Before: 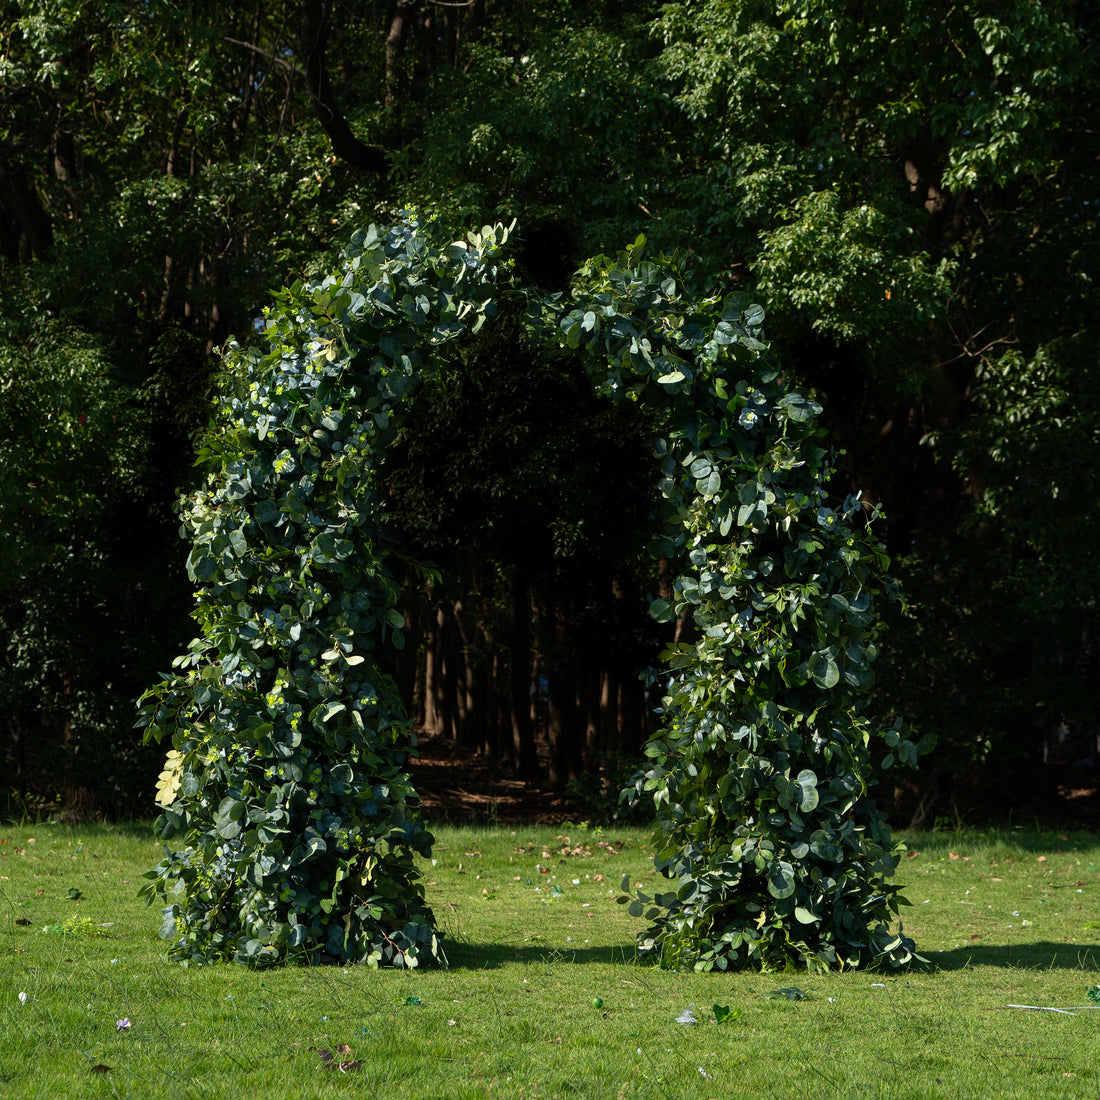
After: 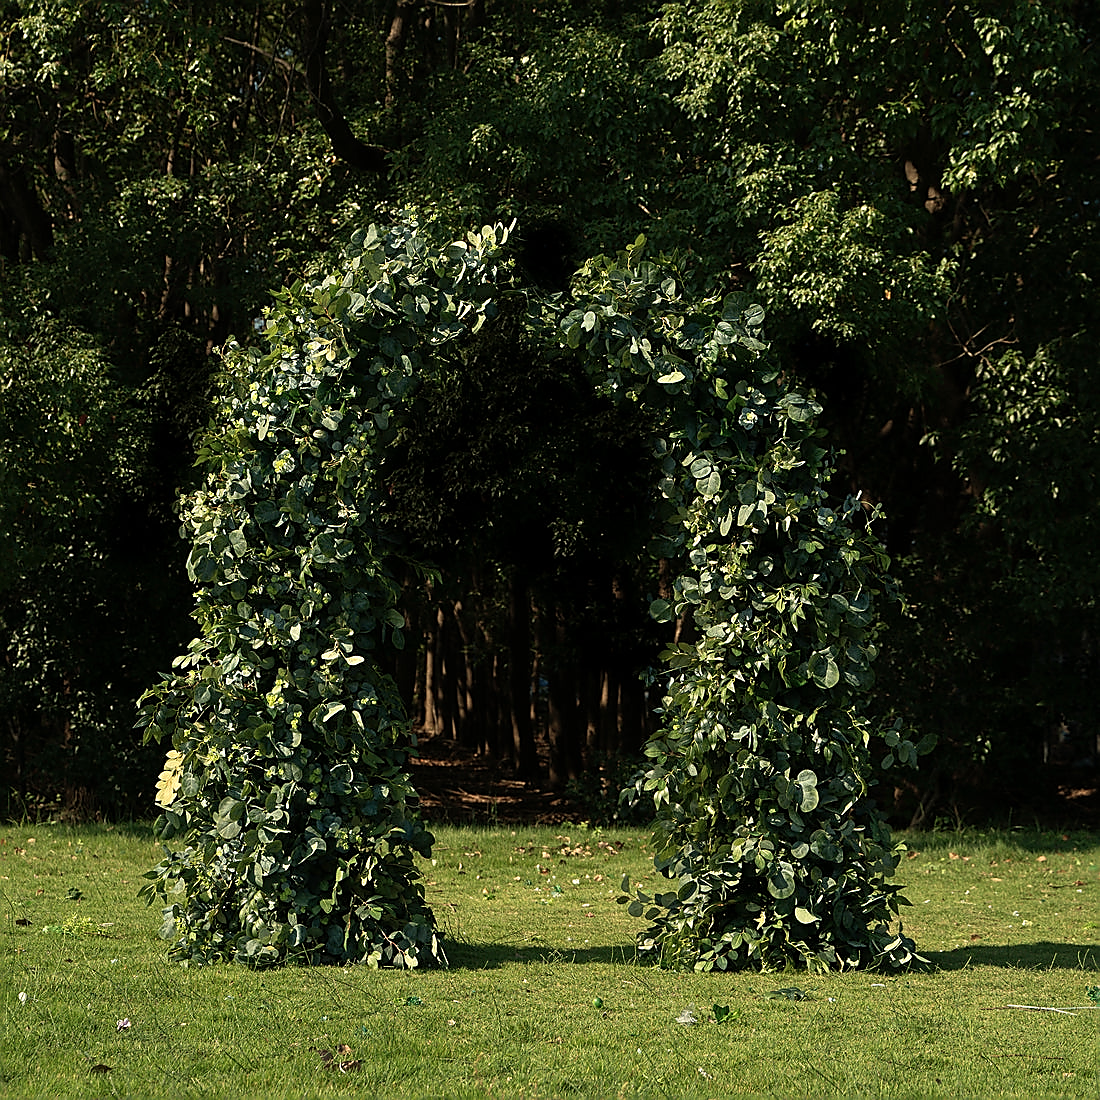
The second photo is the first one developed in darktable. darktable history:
white balance: red 1.08, blue 0.791
sharpen: radius 1.4, amount 1.25, threshold 0.7
color contrast: green-magenta contrast 0.84, blue-yellow contrast 0.86
